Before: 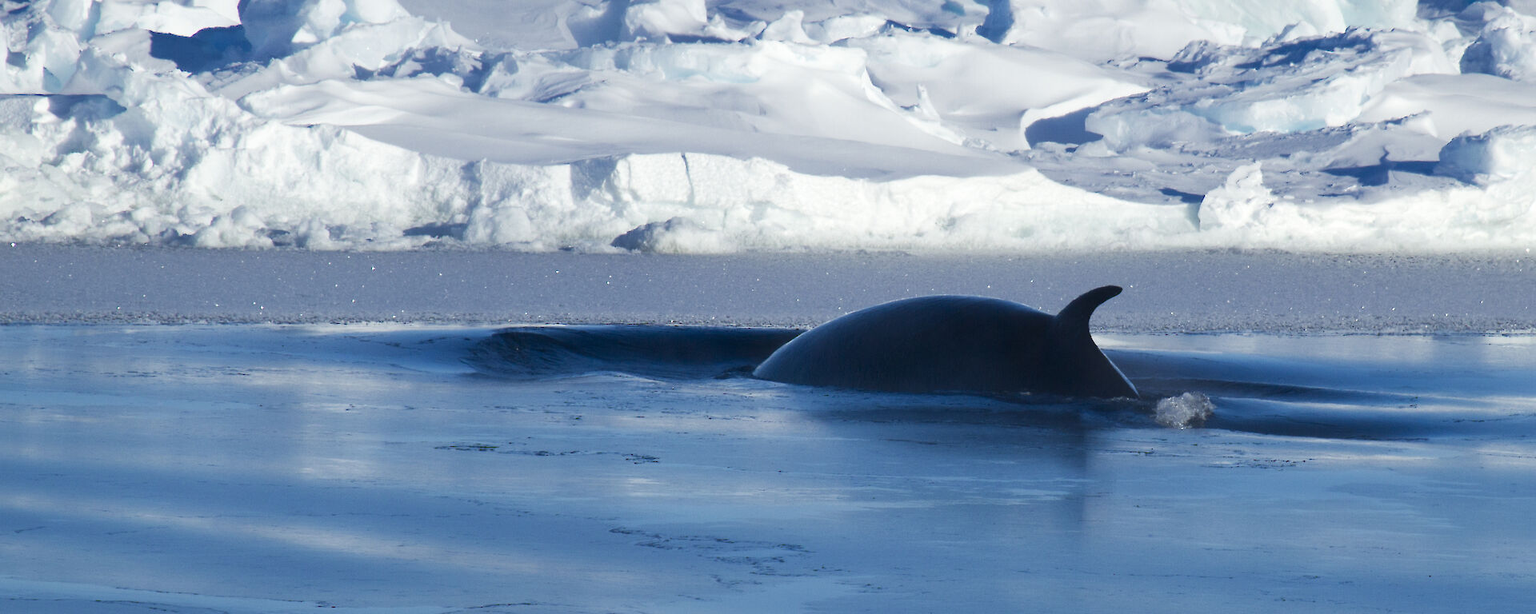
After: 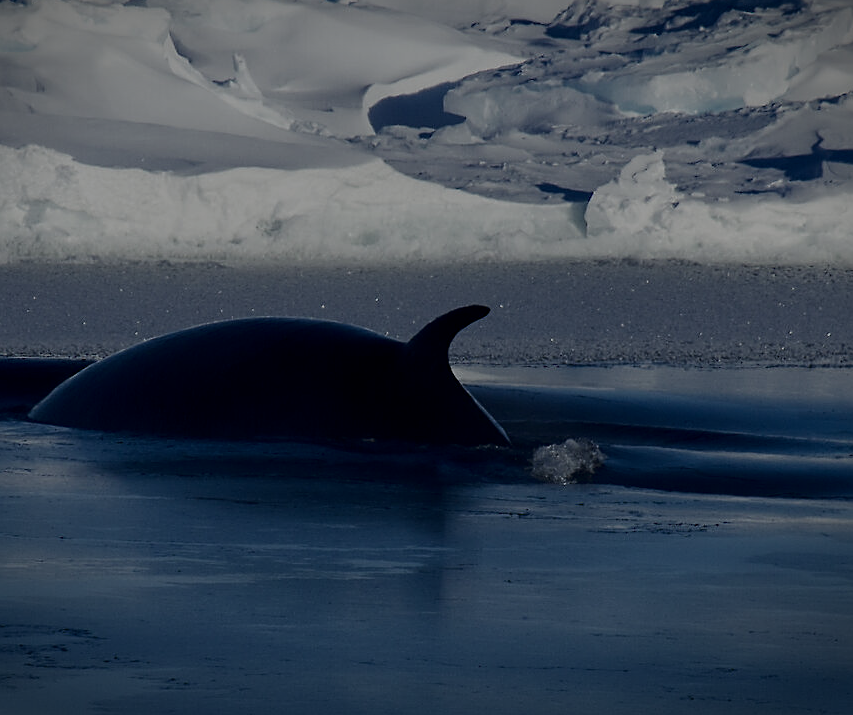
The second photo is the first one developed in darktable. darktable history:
crop: left 47.571%, top 6.847%, right 7.96%
exposure: exposure -1.96 EV, compensate highlight preservation false
local contrast: highlights 104%, shadows 103%, detail 119%, midtone range 0.2
sharpen: on, module defaults
tone curve: curves: ch0 [(0, 0) (0.003, 0.002) (0.011, 0.006) (0.025, 0.014) (0.044, 0.025) (0.069, 0.039) (0.1, 0.056) (0.136, 0.086) (0.177, 0.129) (0.224, 0.183) (0.277, 0.247) (0.335, 0.318) (0.399, 0.395) (0.468, 0.48) (0.543, 0.571) (0.623, 0.668) (0.709, 0.773) (0.801, 0.873) (0.898, 0.978) (1, 1)], color space Lab, independent channels, preserve colors none
vignetting: fall-off start 100.18%, saturation 0.039, center (-0.032, -0.042), width/height ratio 1.31
